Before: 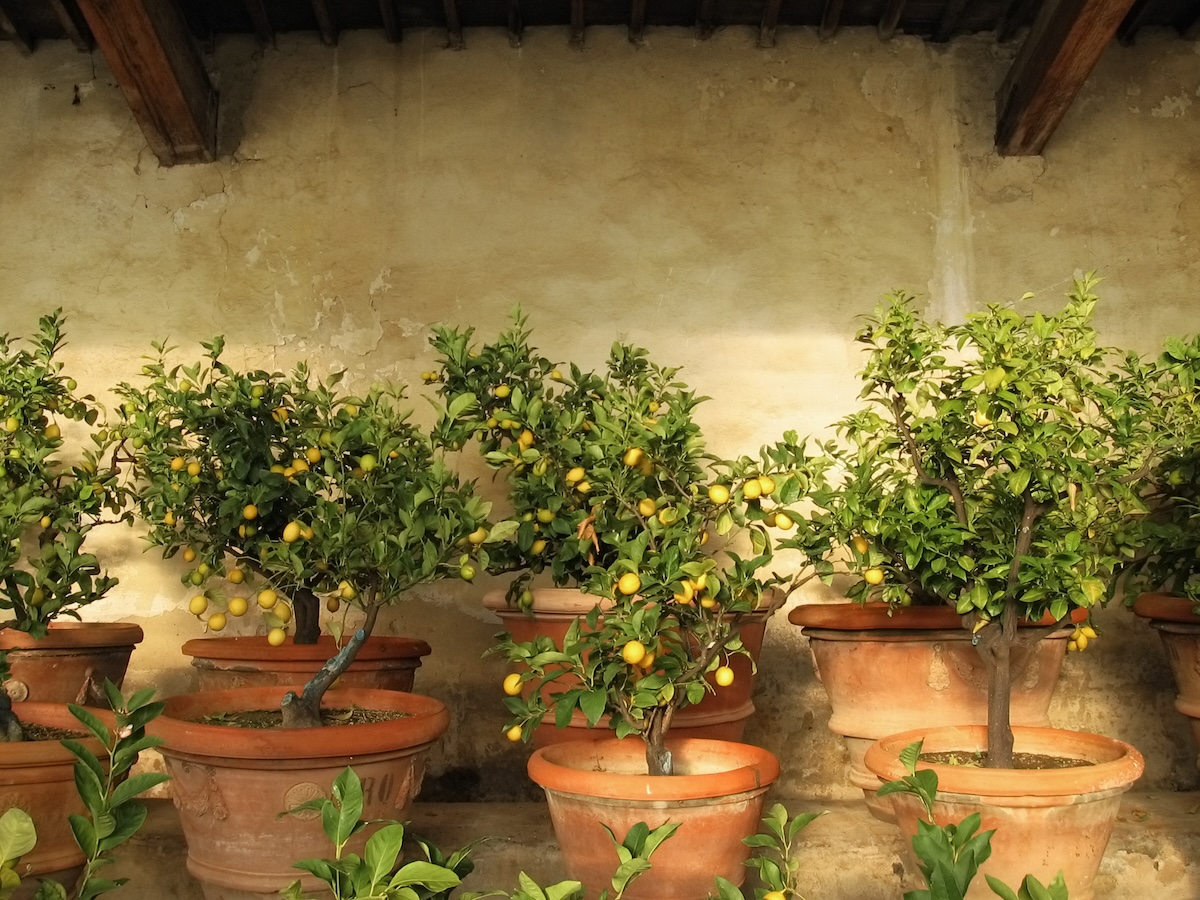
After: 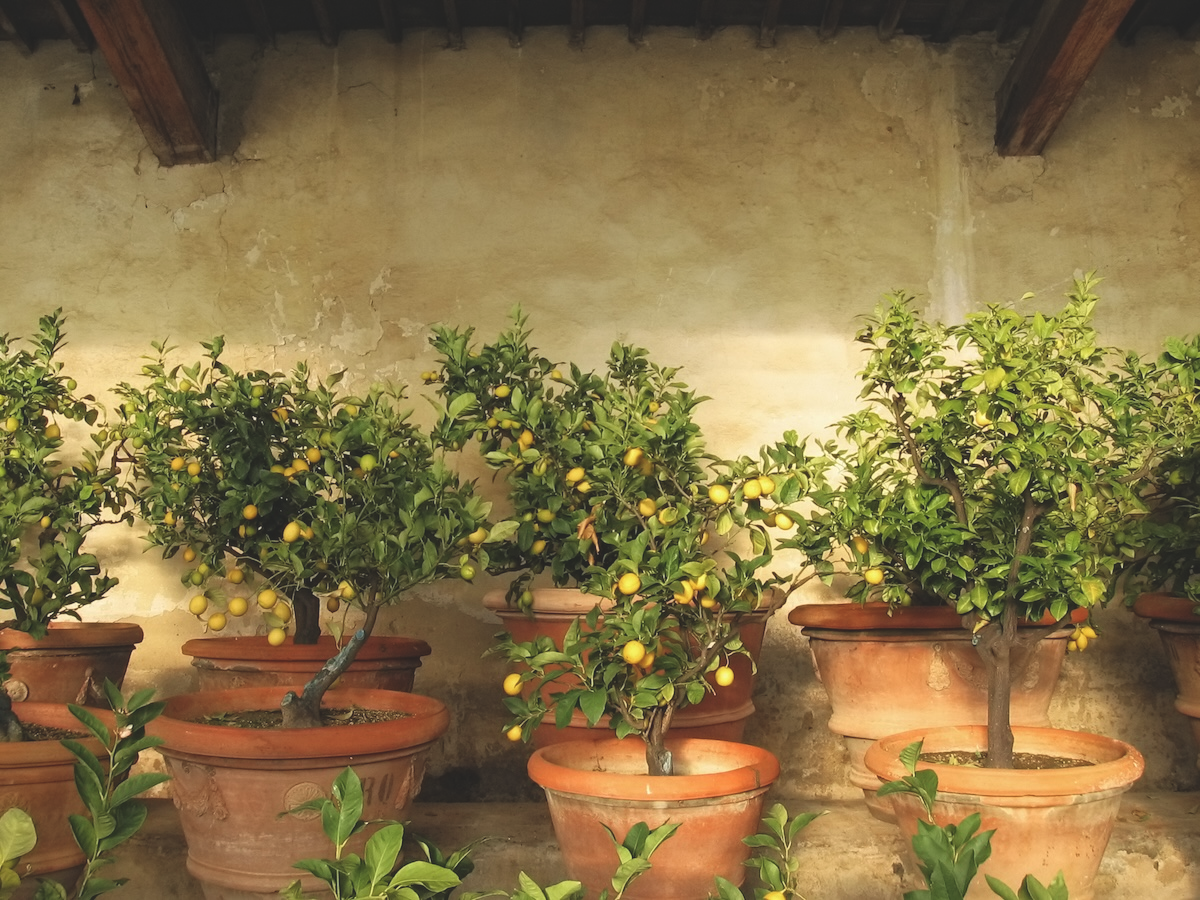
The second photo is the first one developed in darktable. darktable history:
exposure: black level correction -0.016, compensate exposure bias true, compensate highlight preservation false
